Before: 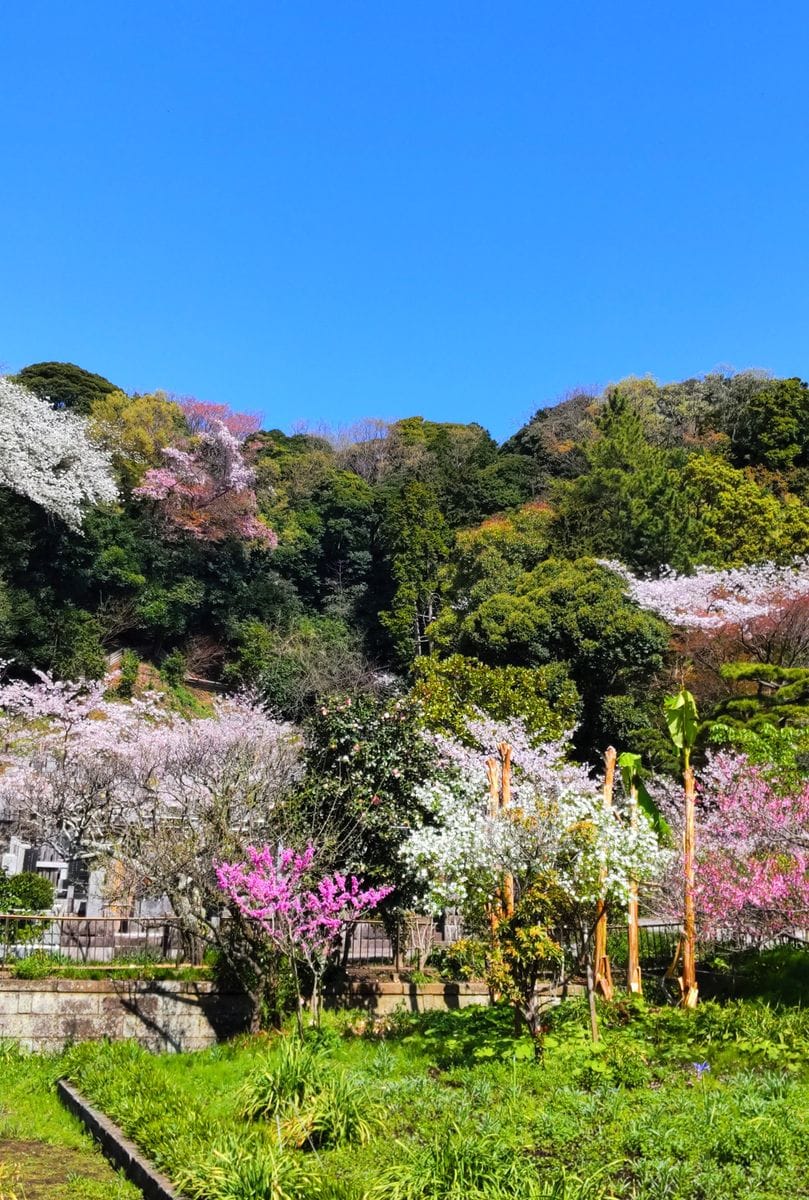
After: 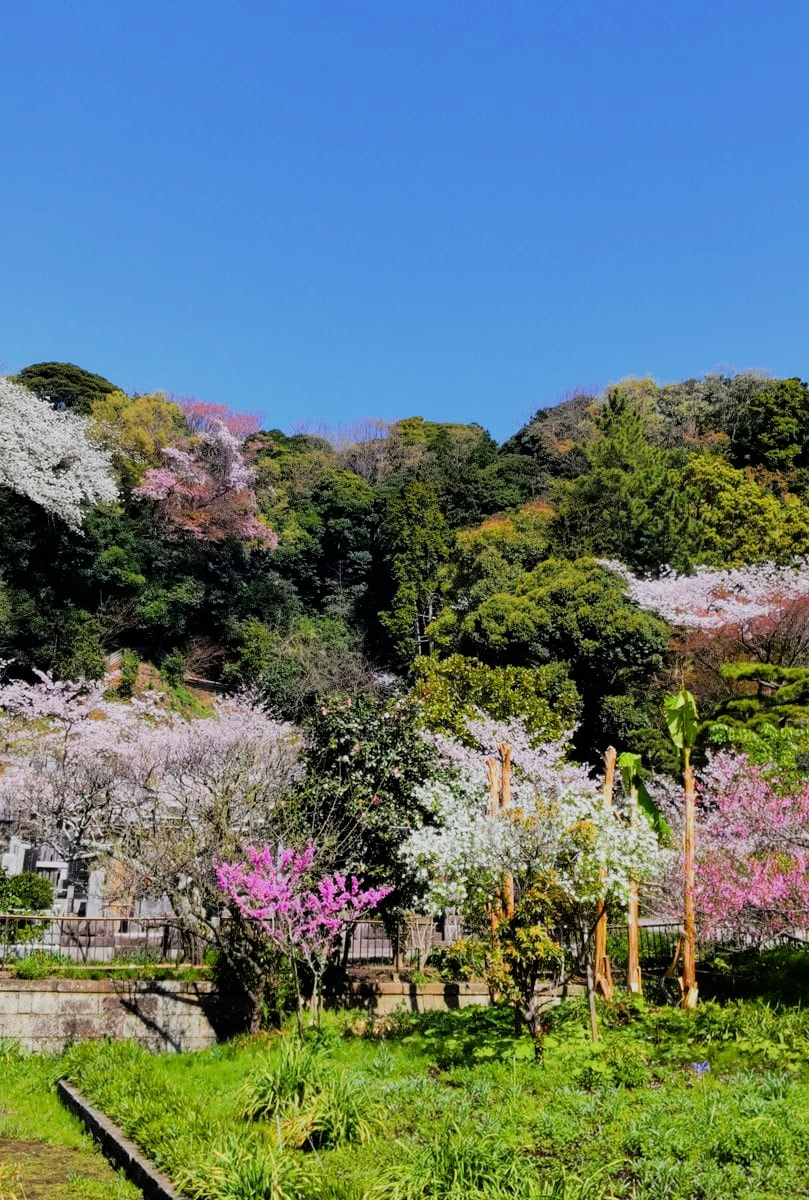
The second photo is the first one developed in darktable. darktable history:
filmic rgb: white relative exposure 3.85 EV, hardness 4.3
exposure: black level correction 0.001, compensate highlight preservation false
